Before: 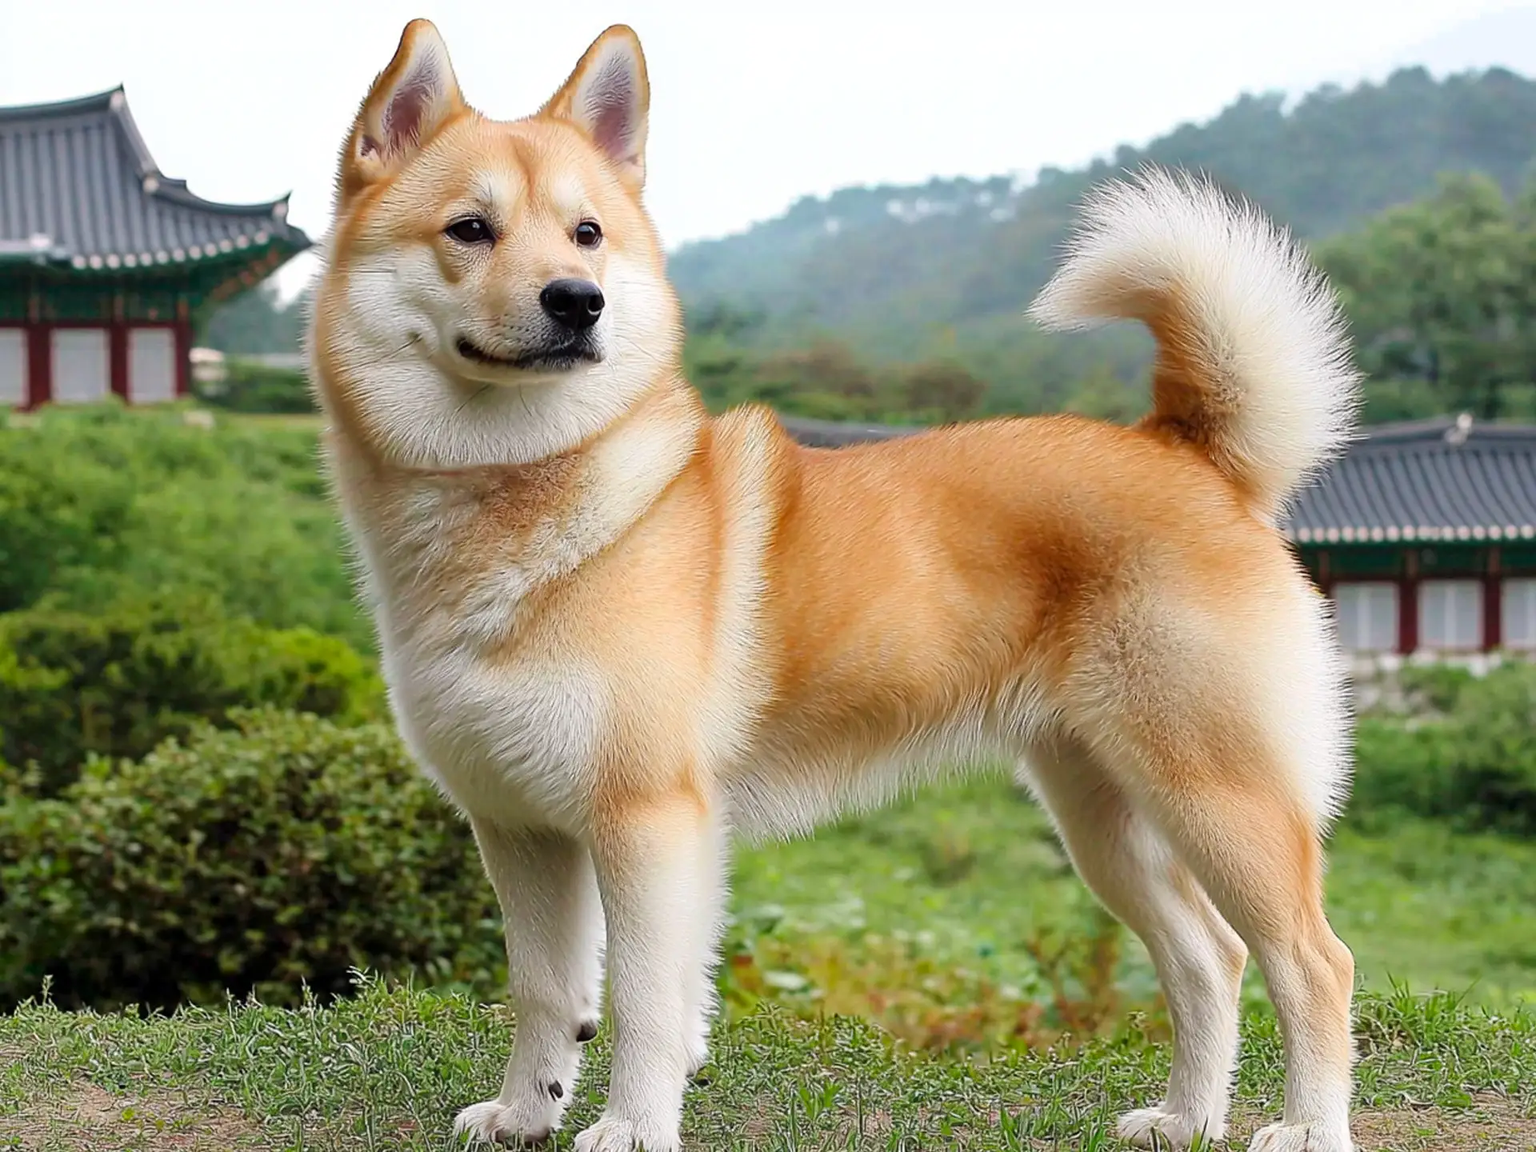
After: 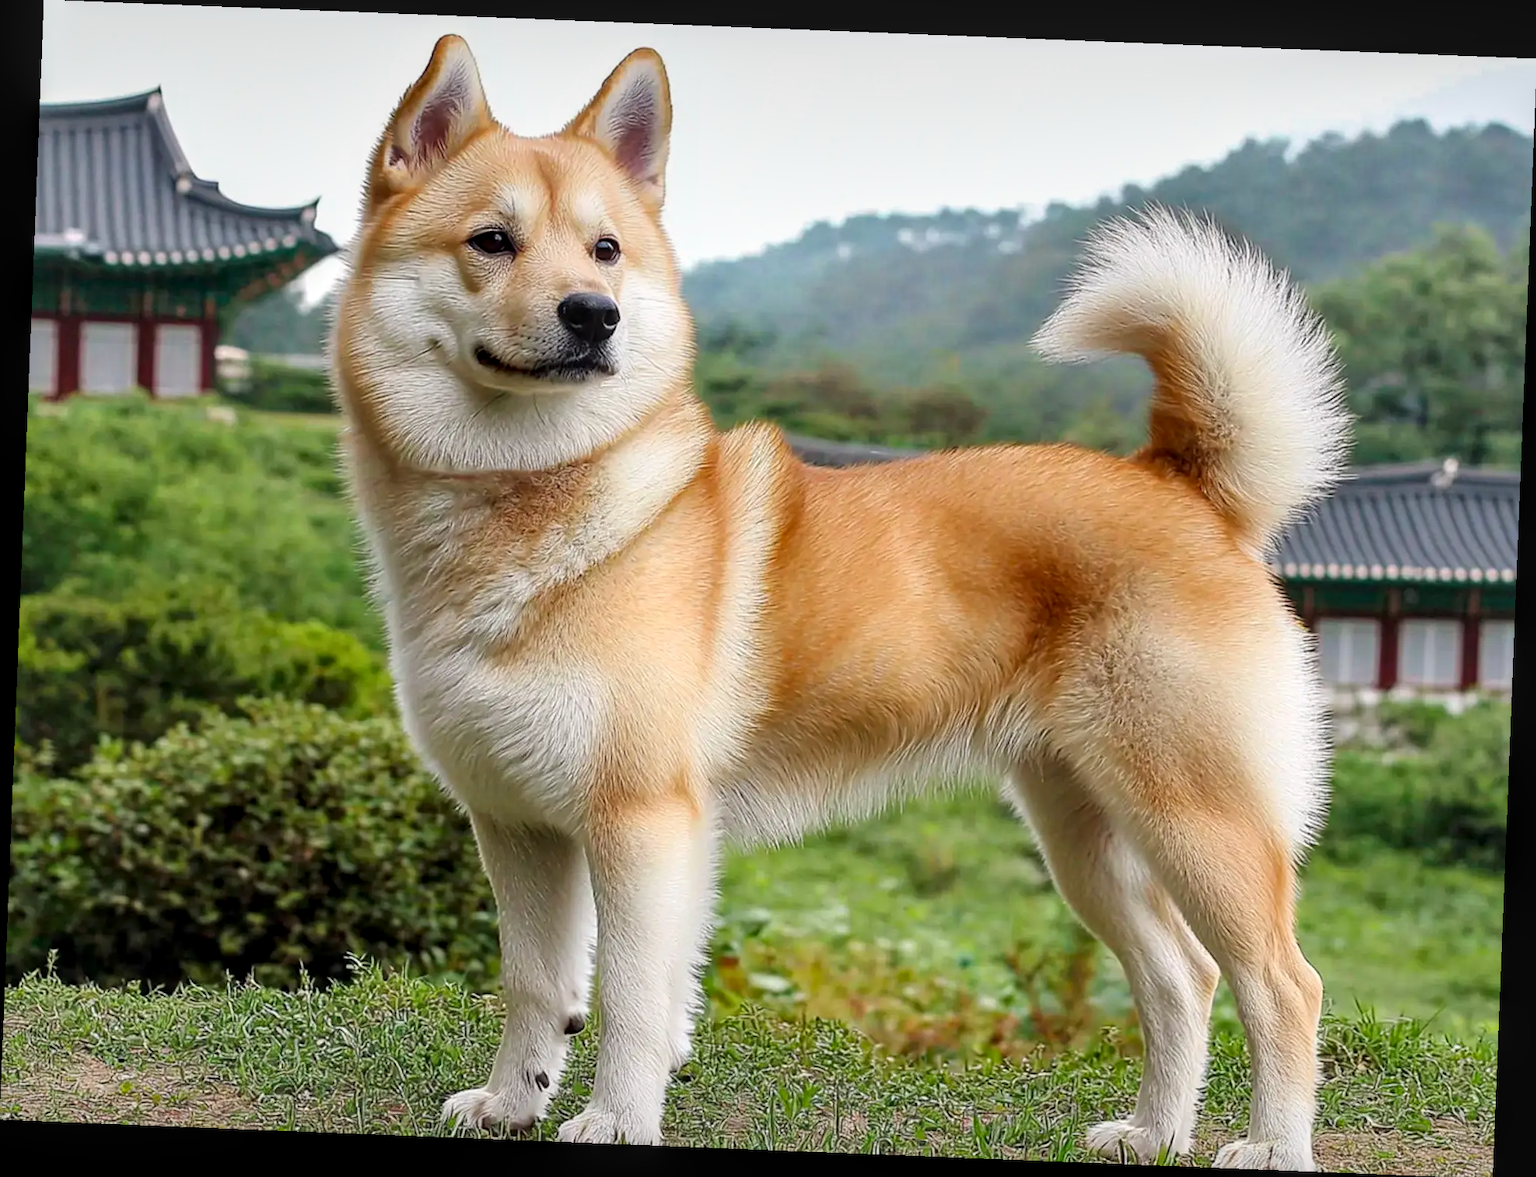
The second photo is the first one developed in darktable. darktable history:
local contrast: on, module defaults
rotate and perspective: rotation 2.27°, automatic cropping off
